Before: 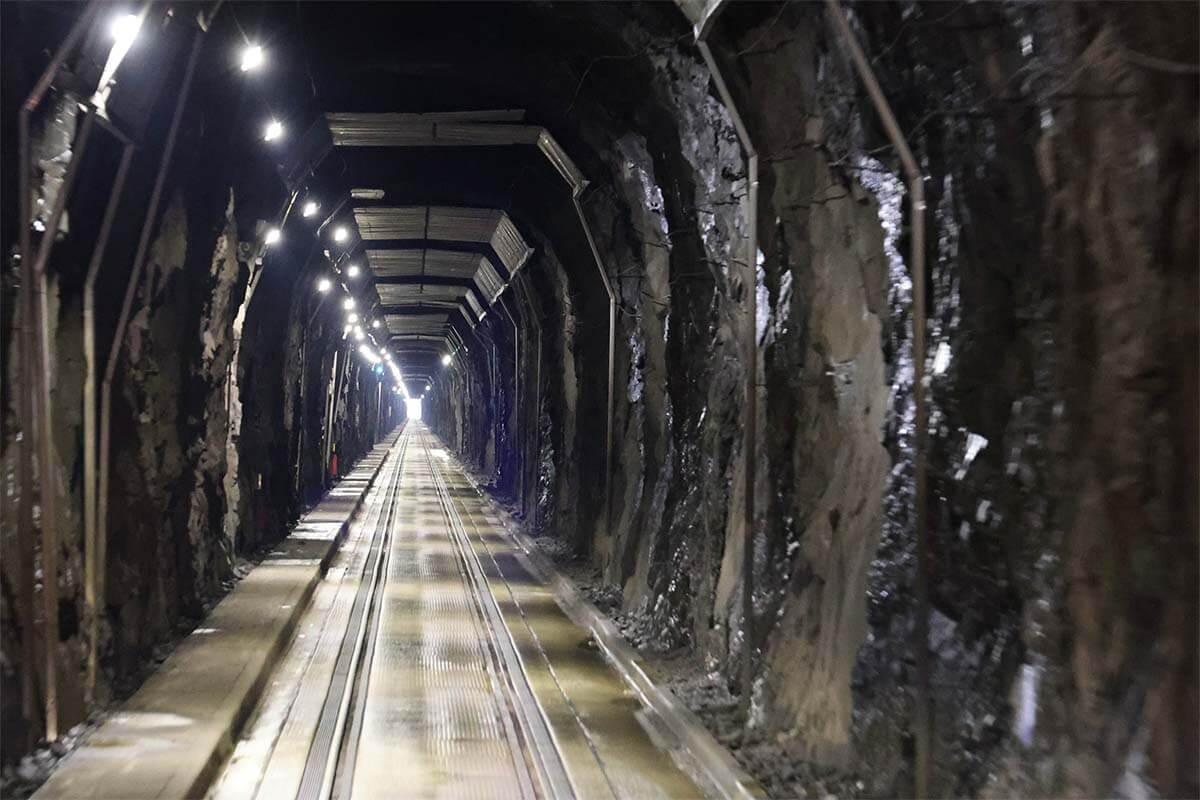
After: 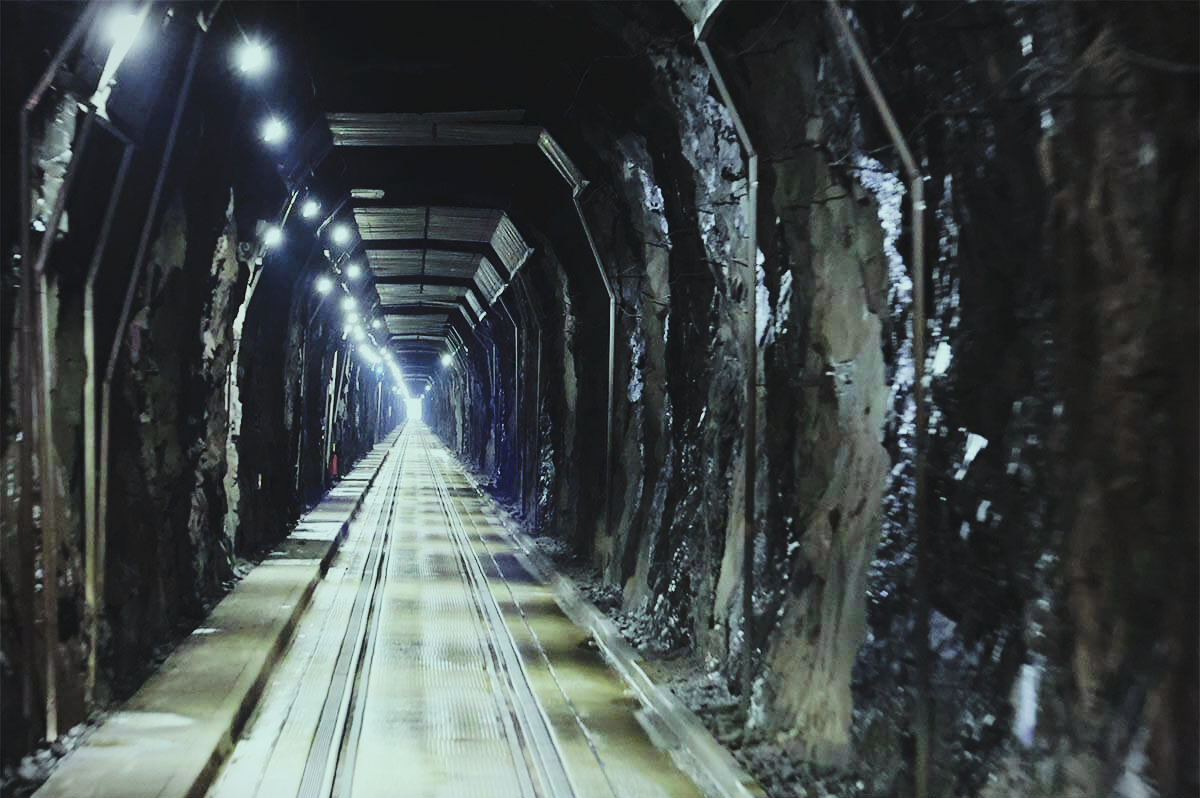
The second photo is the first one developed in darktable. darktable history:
filmic rgb: black relative exposure -7.65 EV, white relative exposure 4.56 EV, hardness 3.61
crop: top 0.05%, bottom 0.098%
tone curve: curves: ch0 [(0, 0) (0.003, 0.065) (0.011, 0.072) (0.025, 0.09) (0.044, 0.104) (0.069, 0.116) (0.1, 0.127) (0.136, 0.15) (0.177, 0.184) (0.224, 0.223) (0.277, 0.28) (0.335, 0.361) (0.399, 0.443) (0.468, 0.525) (0.543, 0.616) (0.623, 0.713) (0.709, 0.79) (0.801, 0.866) (0.898, 0.933) (1, 1)], preserve colors none
color balance: mode lift, gamma, gain (sRGB), lift [0.997, 0.979, 1.021, 1.011], gamma [1, 1.084, 0.916, 0.998], gain [1, 0.87, 1.13, 1.101], contrast 4.55%, contrast fulcrum 38.24%, output saturation 104.09%
vignetting: fall-off start 100%, brightness -0.282, width/height ratio 1.31
